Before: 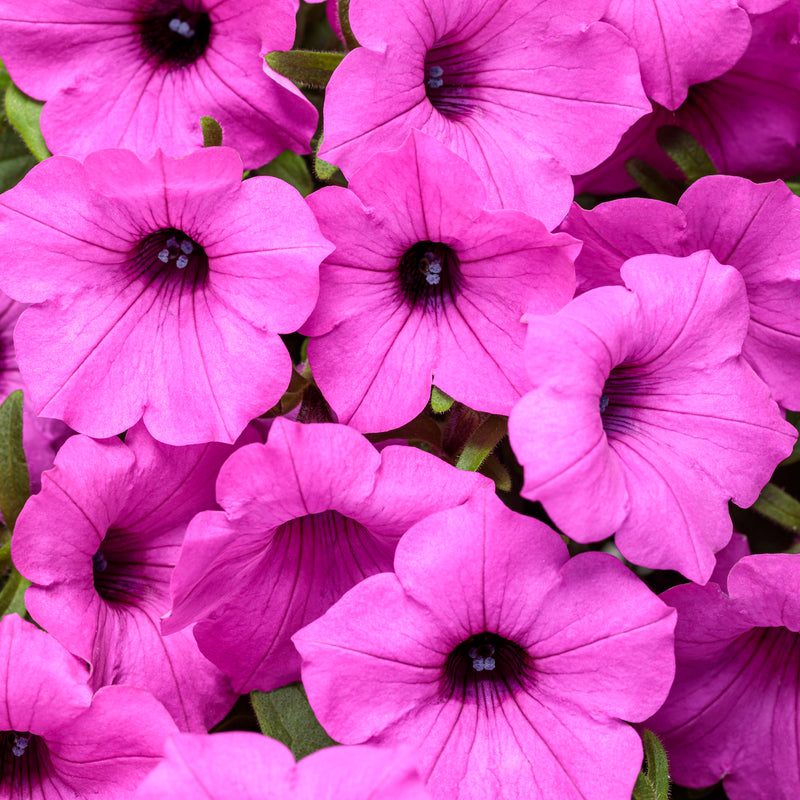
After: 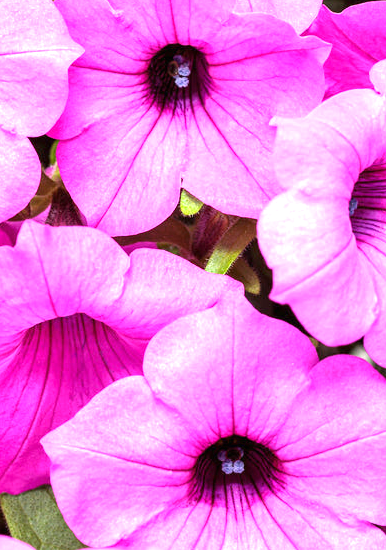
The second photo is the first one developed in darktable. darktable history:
crop: left 31.387%, top 24.729%, right 20.355%, bottom 6.478%
exposure: black level correction 0, exposure 1.439 EV, compensate exposure bias true, compensate highlight preservation false
tone equalizer: on, module defaults
